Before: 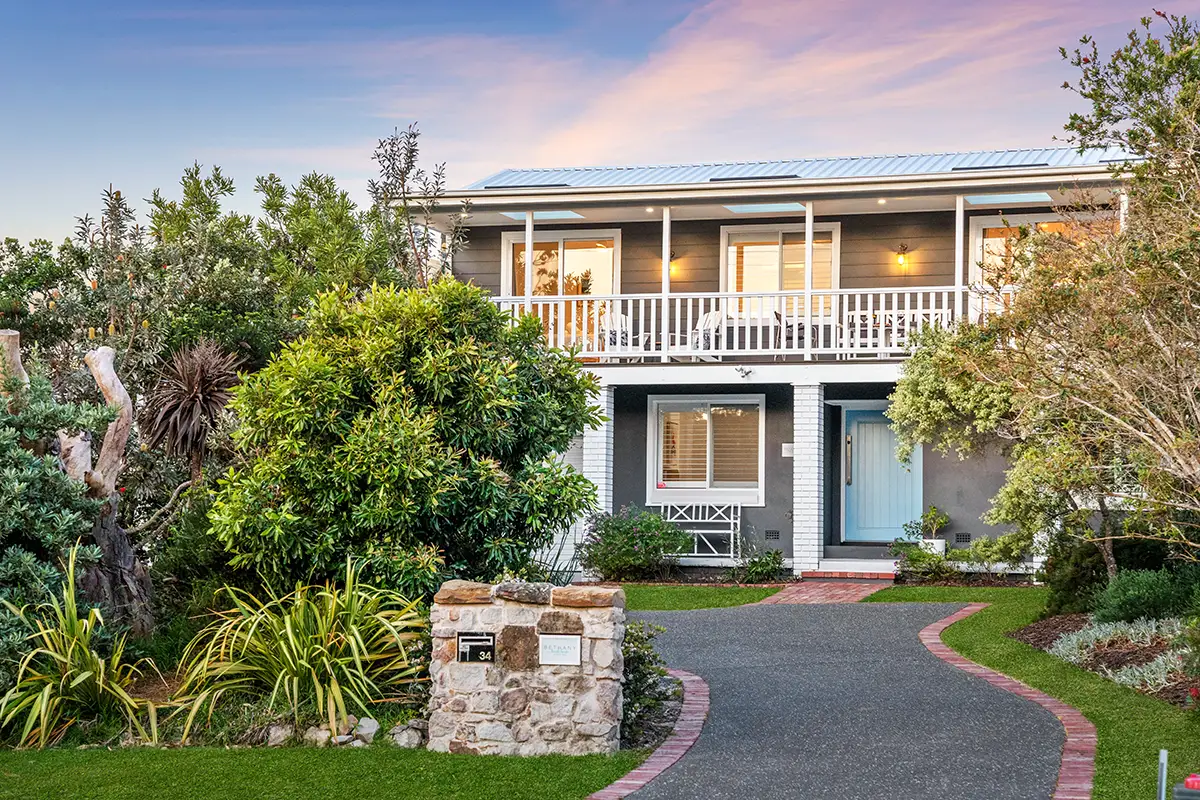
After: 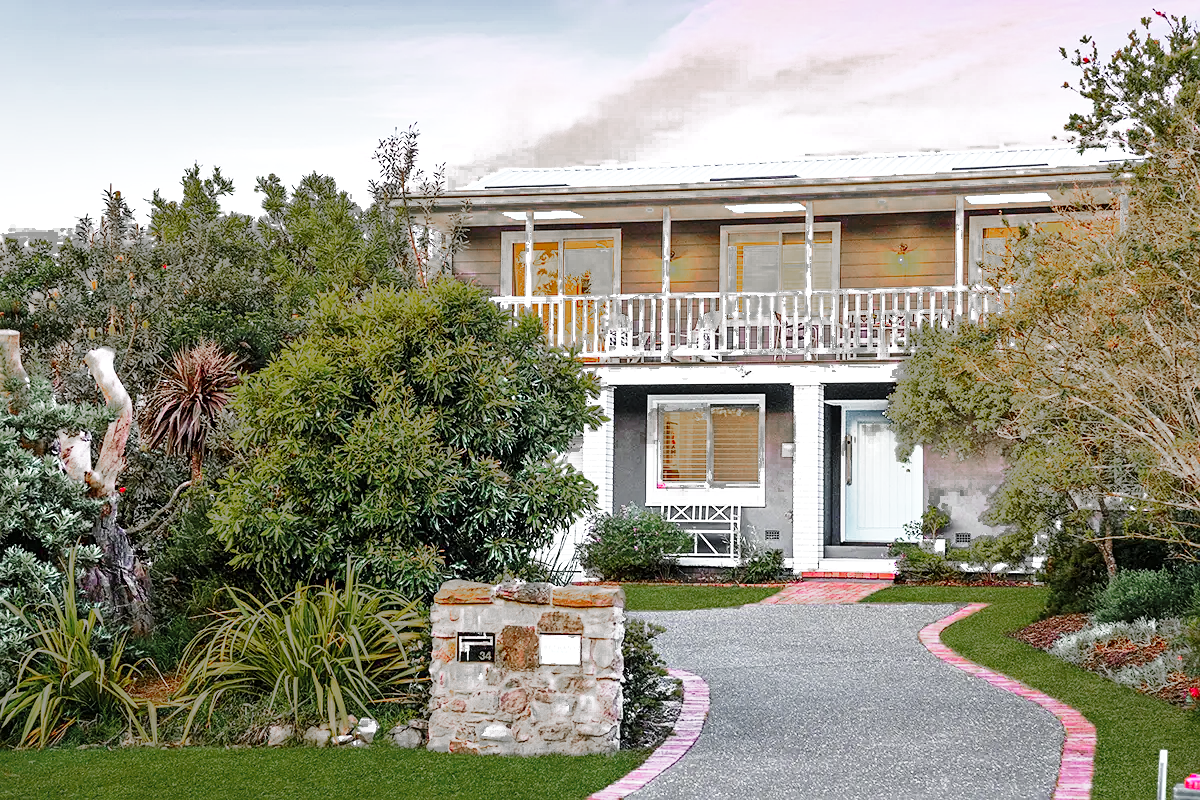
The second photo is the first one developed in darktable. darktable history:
base curve: curves: ch0 [(0, 0) (0.028, 0.03) (0.121, 0.232) (0.46, 0.748) (0.859, 0.968) (1, 1)], preserve colors none
exposure: exposure 0.587 EV, compensate highlight preservation false
sharpen: radius 1.305, amount 0.289, threshold 0.065
color zones: curves: ch0 [(0, 0.48) (0.209, 0.398) (0.305, 0.332) (0.429, 0.493) (0.571, 0.5) (0.714, 0.5) (0.857, 0.5) (1, 0.48)]; ch1 [(0, 0.736) (0.143, 0.625) (0.225, 0.371) (0.429, 0.256) (0.571, 0.241) (0.714, 0.213) (0.857, 0.48) (1, 0.736)]; ch2 [(0, 0.448) (0.143, 0.498) (0.286, 0.5) (0.429, 0.5) (0.571, 0.5) (0.714, 0.5) (0.857, 0.5) (1, 0.448)], process mode strong
